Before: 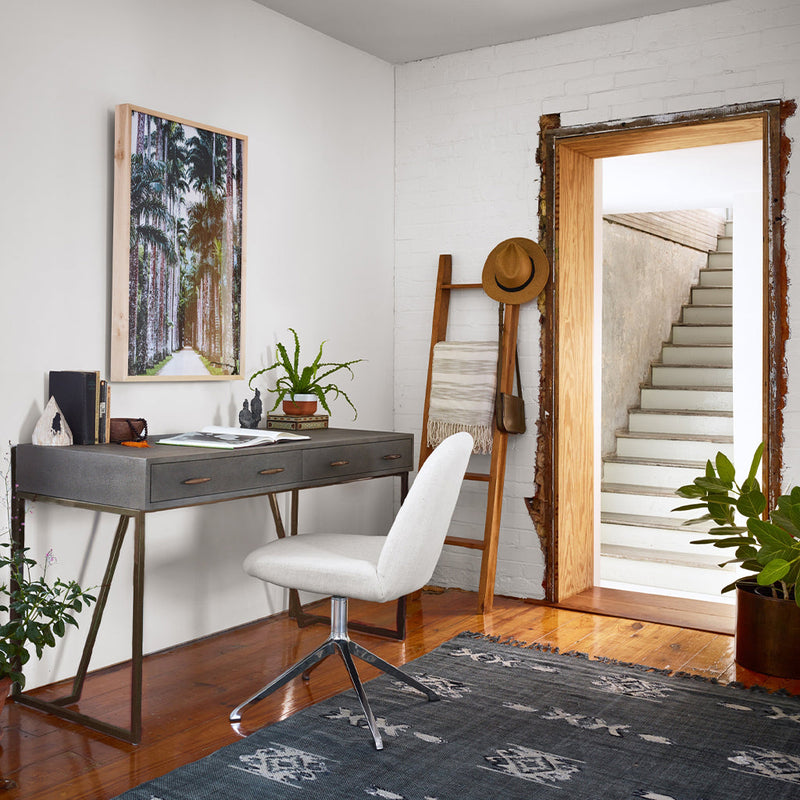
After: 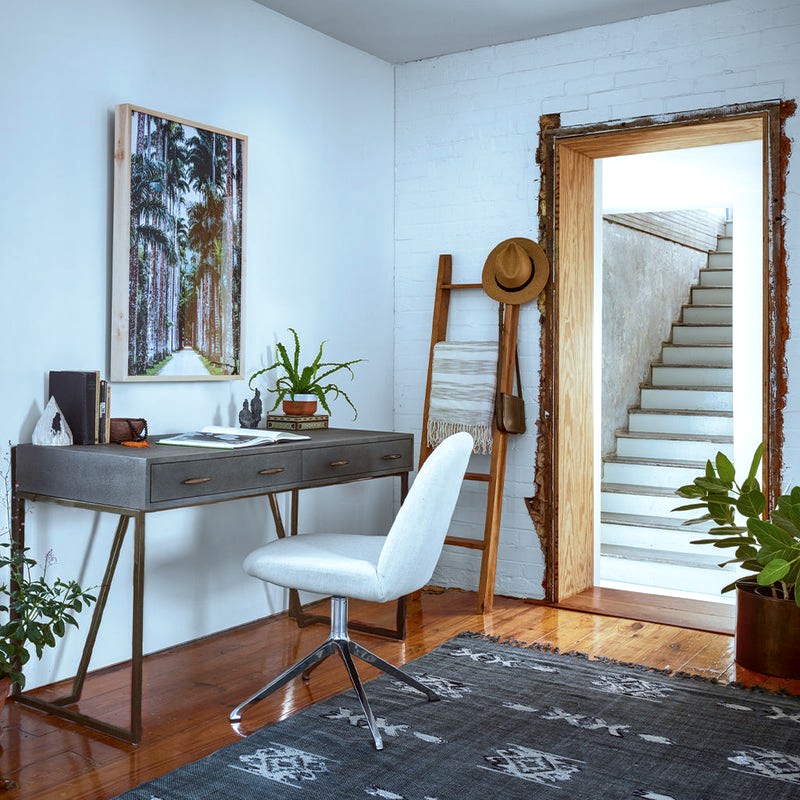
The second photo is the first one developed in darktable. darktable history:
color correction: highlights a* -3.28, highlights b* -6.24, shadows a* 3.1, shadows b* 5.19
split-toning: shadows › saturation 0.61, highlights › saturation 0.58, balance -28.74, compress 87.36%
color calibration: illuminant F (fluorescent), F source F9 (Cool White Deluxe 4150 K) – high CRI, x 0.374, y 0.373, temperature 4158.34 K
exposure: compensate highlight preservation false
local contrast: on, module defaults
